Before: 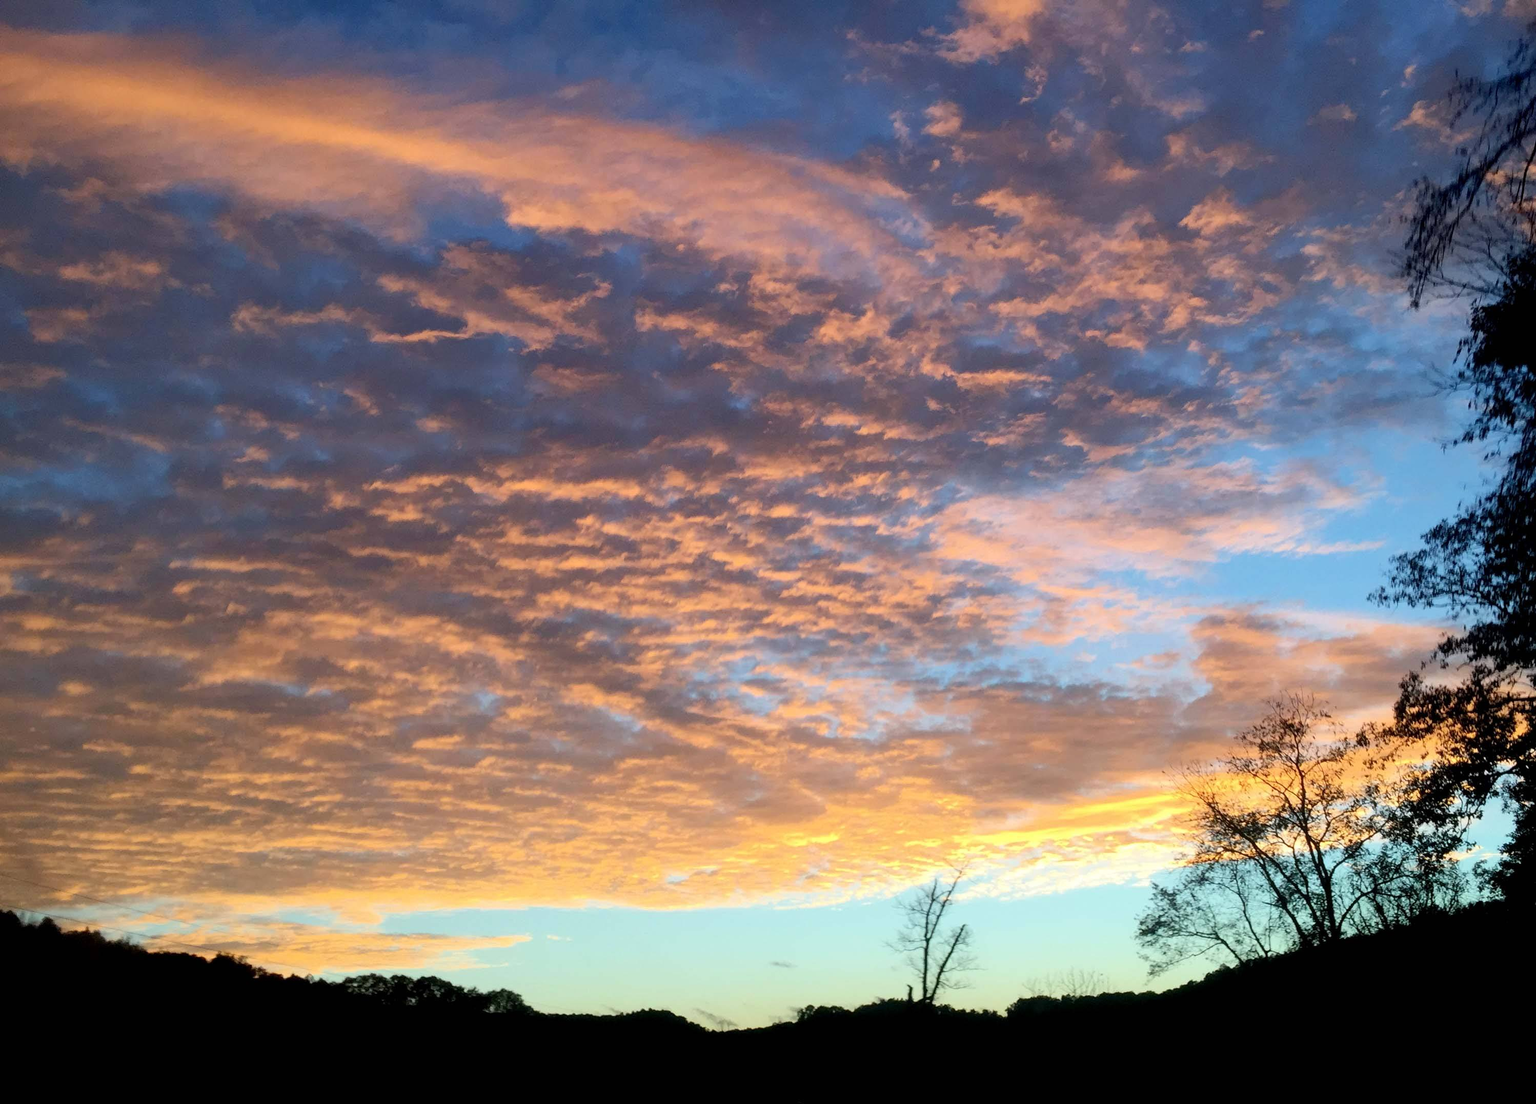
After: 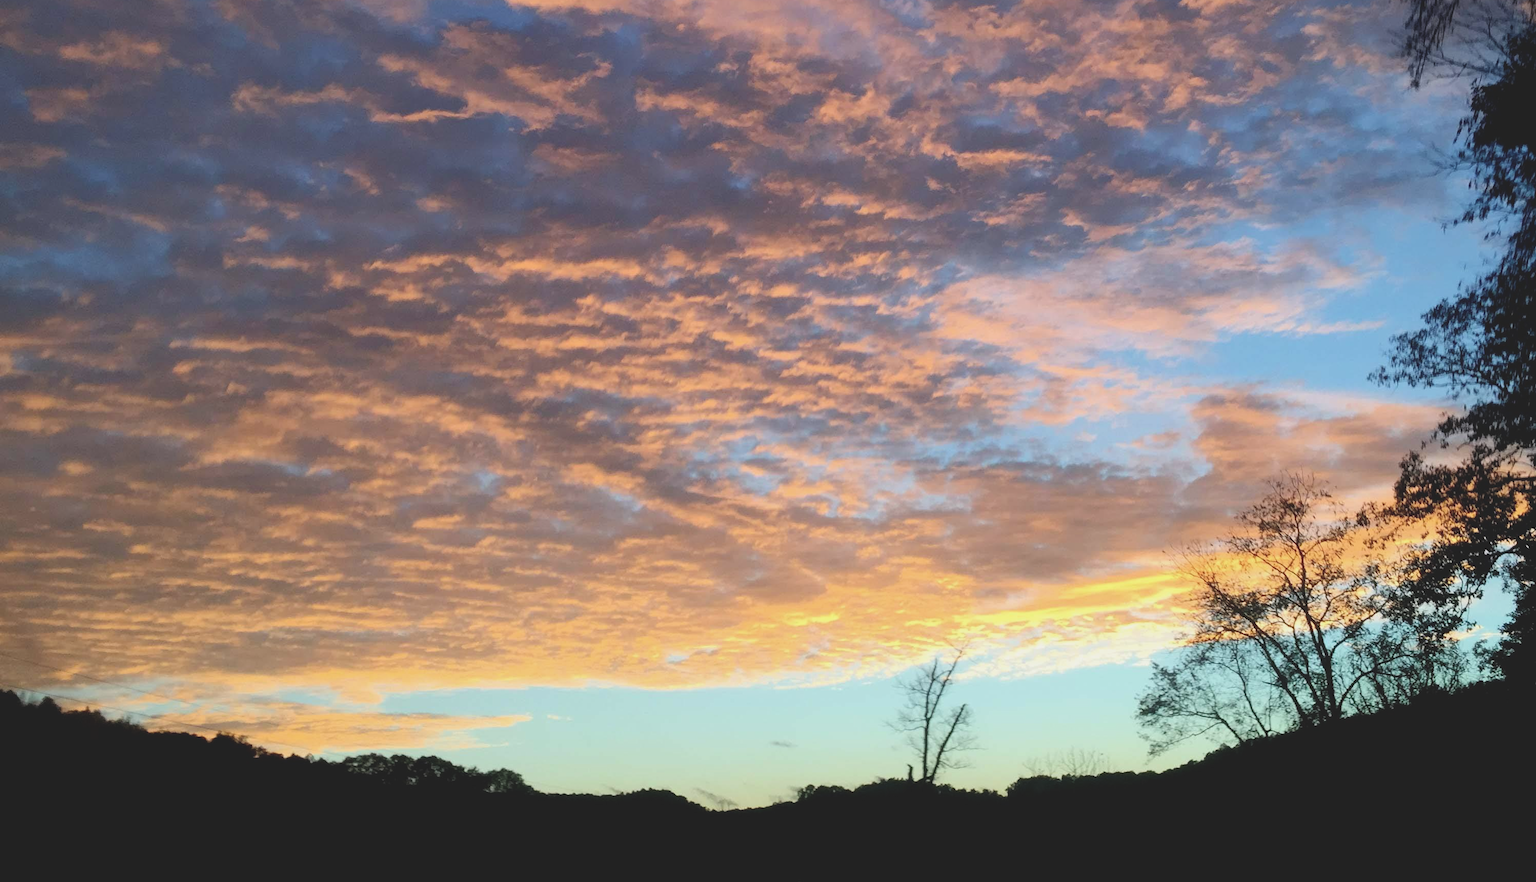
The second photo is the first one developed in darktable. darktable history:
crop and rotate: top 19.998%
color balance: lift [1.01, 1, 1, 1], gamma [1.097, 1, 1, 1], gain [0.85, 1, 1, 1]
